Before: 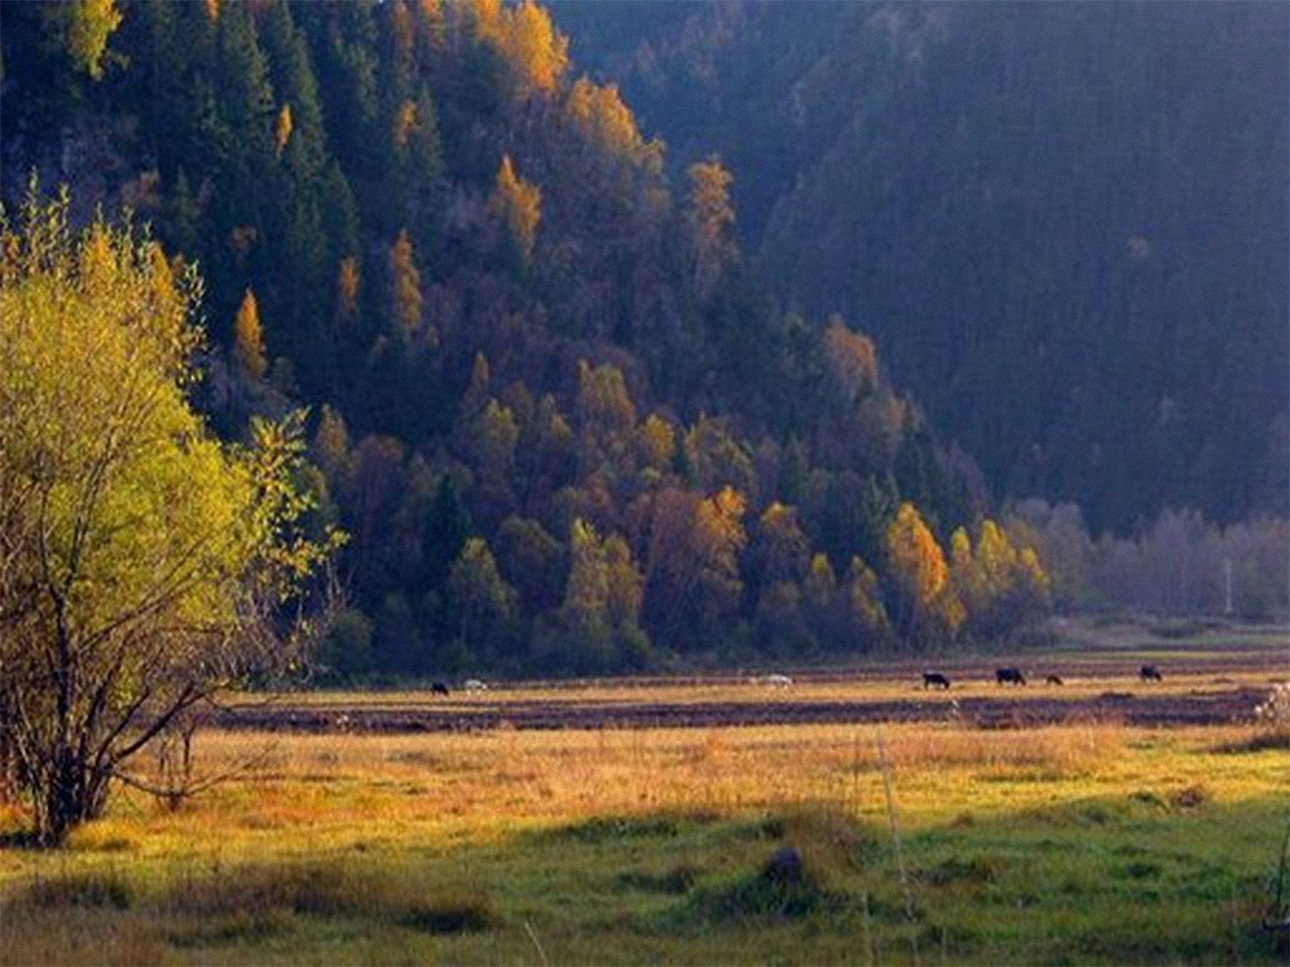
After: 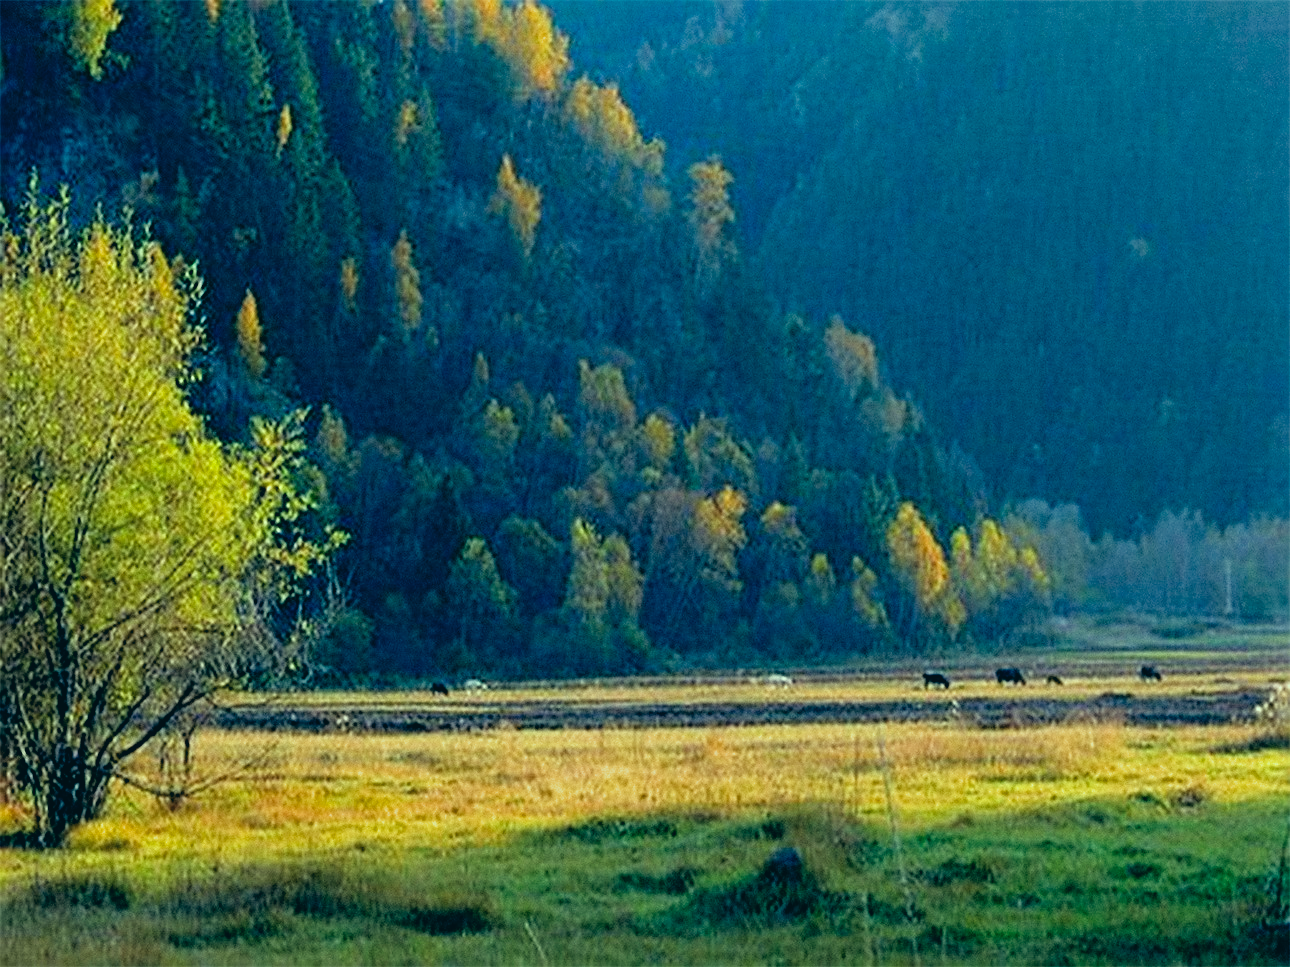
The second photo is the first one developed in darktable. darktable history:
exposure: black level correction 0, exposure 0.6 EV, compensate highlight preservation false
filmic rgb: black relative exposure -5.83 EV, white relative exposure 3.4 EV, hardness 3.68
sharpen: on, module defaults
color correction: highlights a* -20.08, highlights b* 9.8, shadows a* -20.4, shadows b* -10.76
